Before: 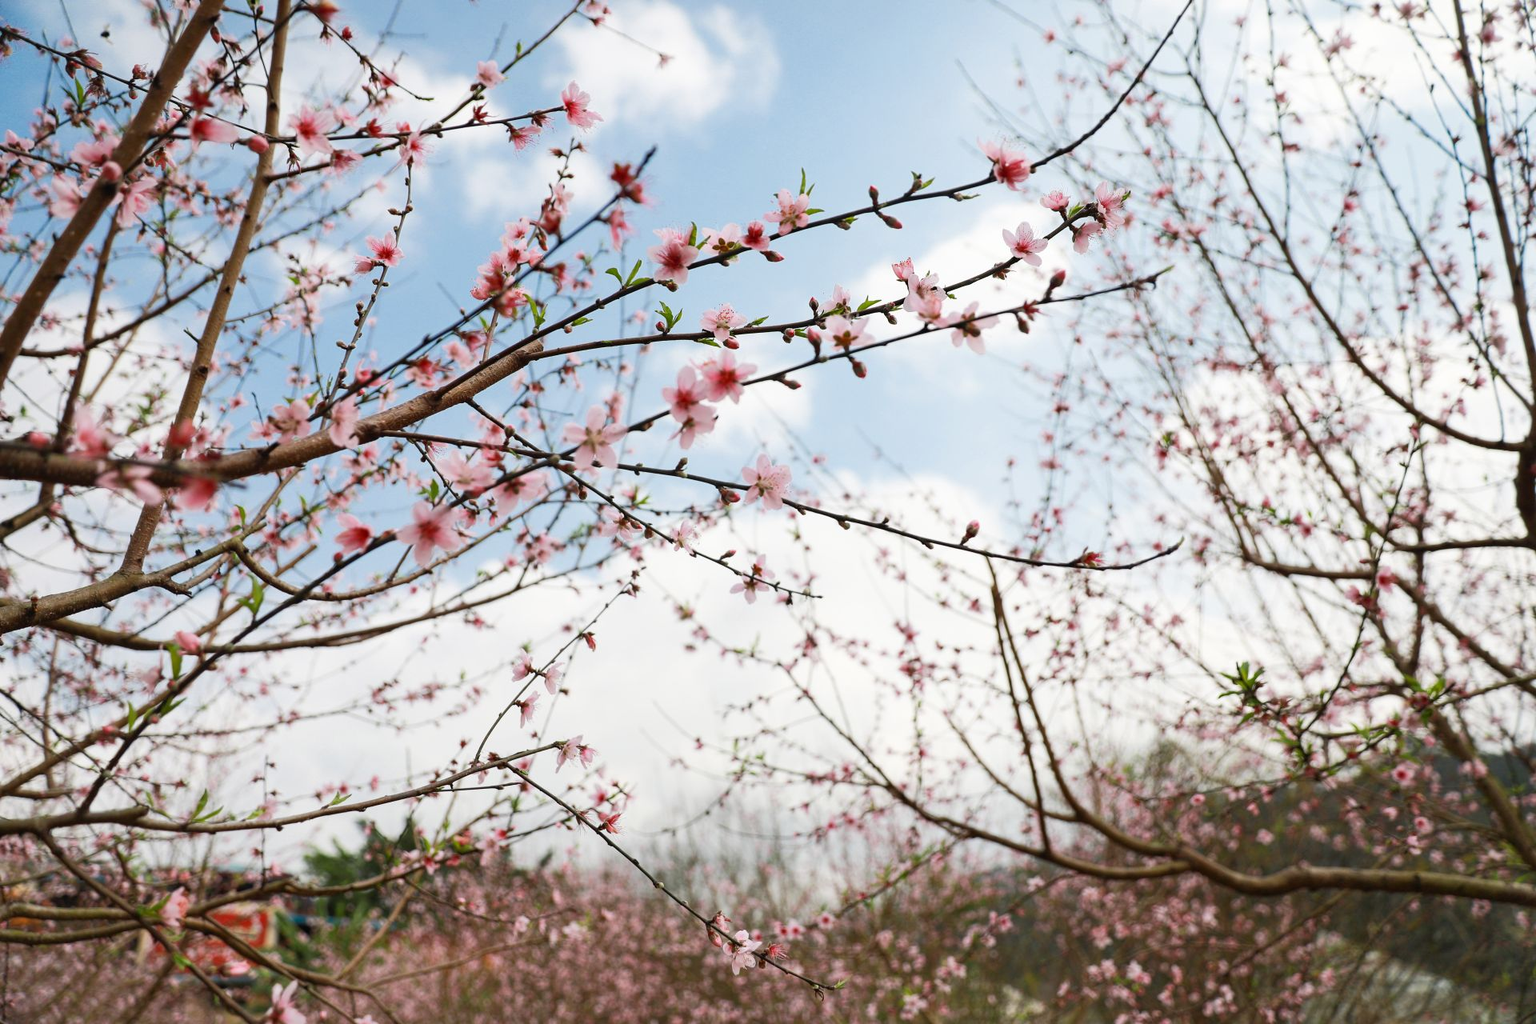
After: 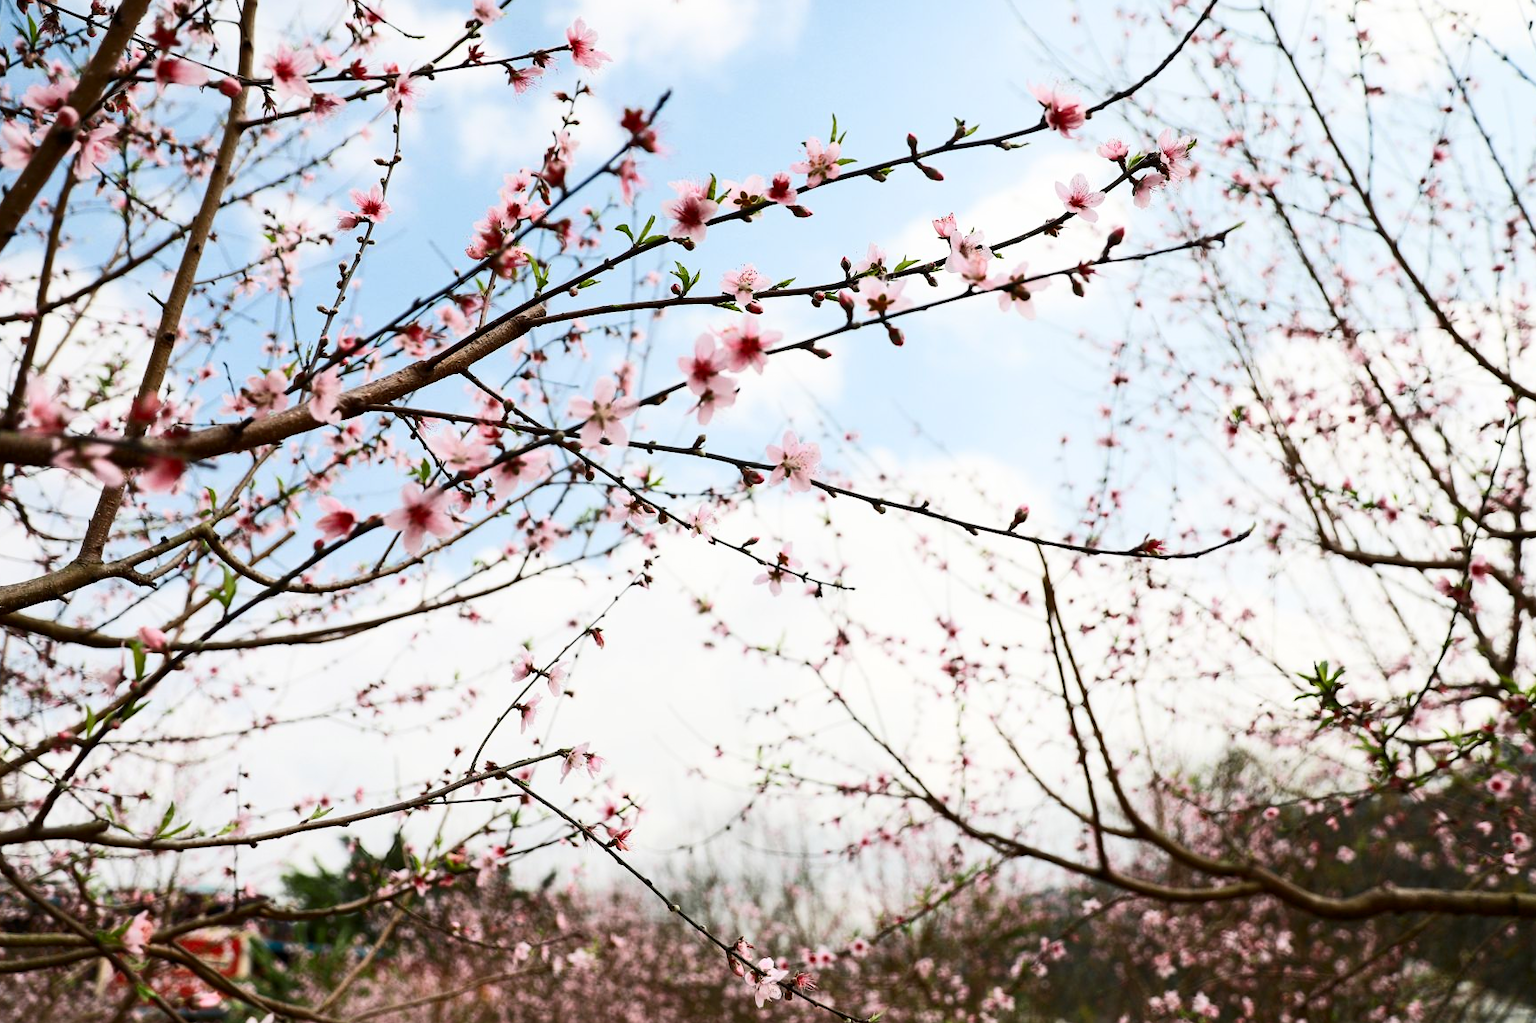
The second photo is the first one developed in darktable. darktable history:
contrast brightness saturation: contrast 0.28
levels: mode automatic, black 0.023%, white 99.97%, levels [0.062, 0.494, 0.925]
crop: left 3.305%, top 6.436%, right 6.389%, bottom 3.258%
